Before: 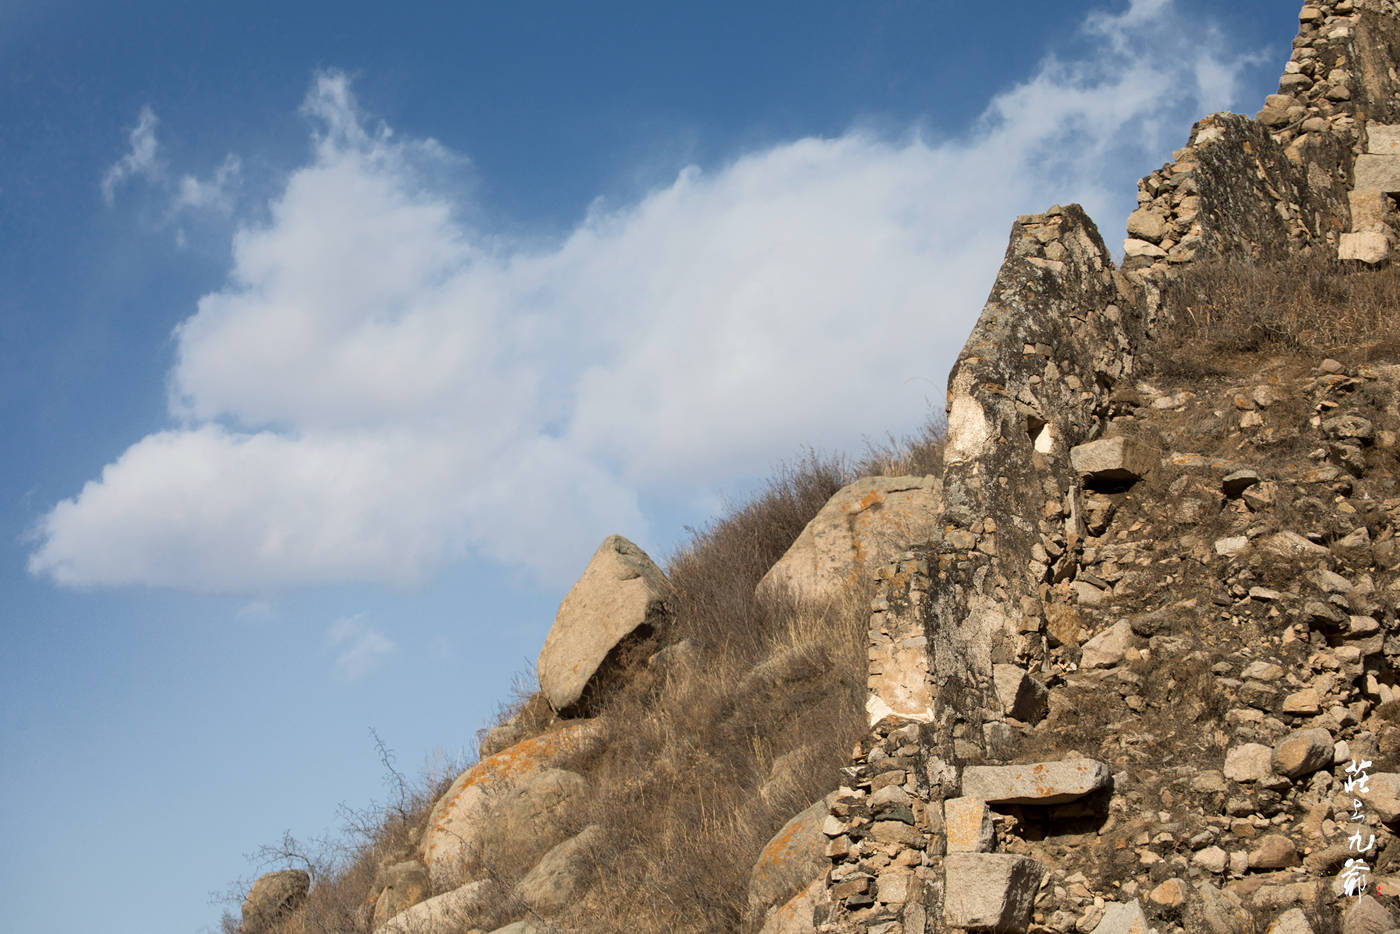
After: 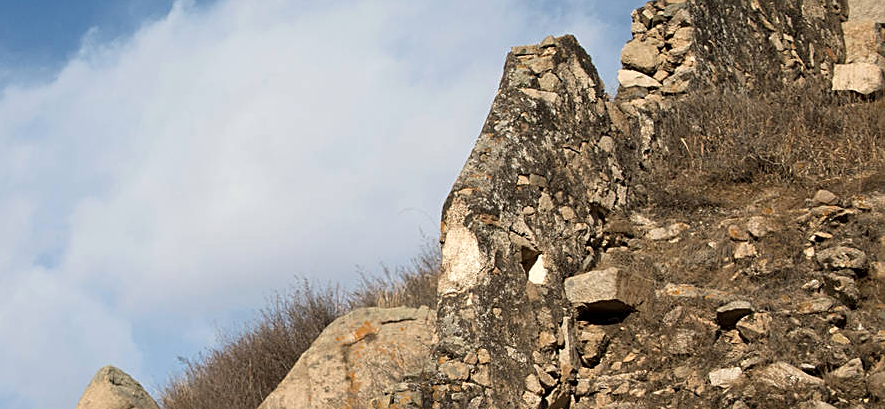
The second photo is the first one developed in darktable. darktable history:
sharpen: on, module defaults
crop: left 36.2%, top 18.176%, right 0.549%, bottom 38.002%
exposure: exposure 0.135 EV, compensate highlight preservation false
